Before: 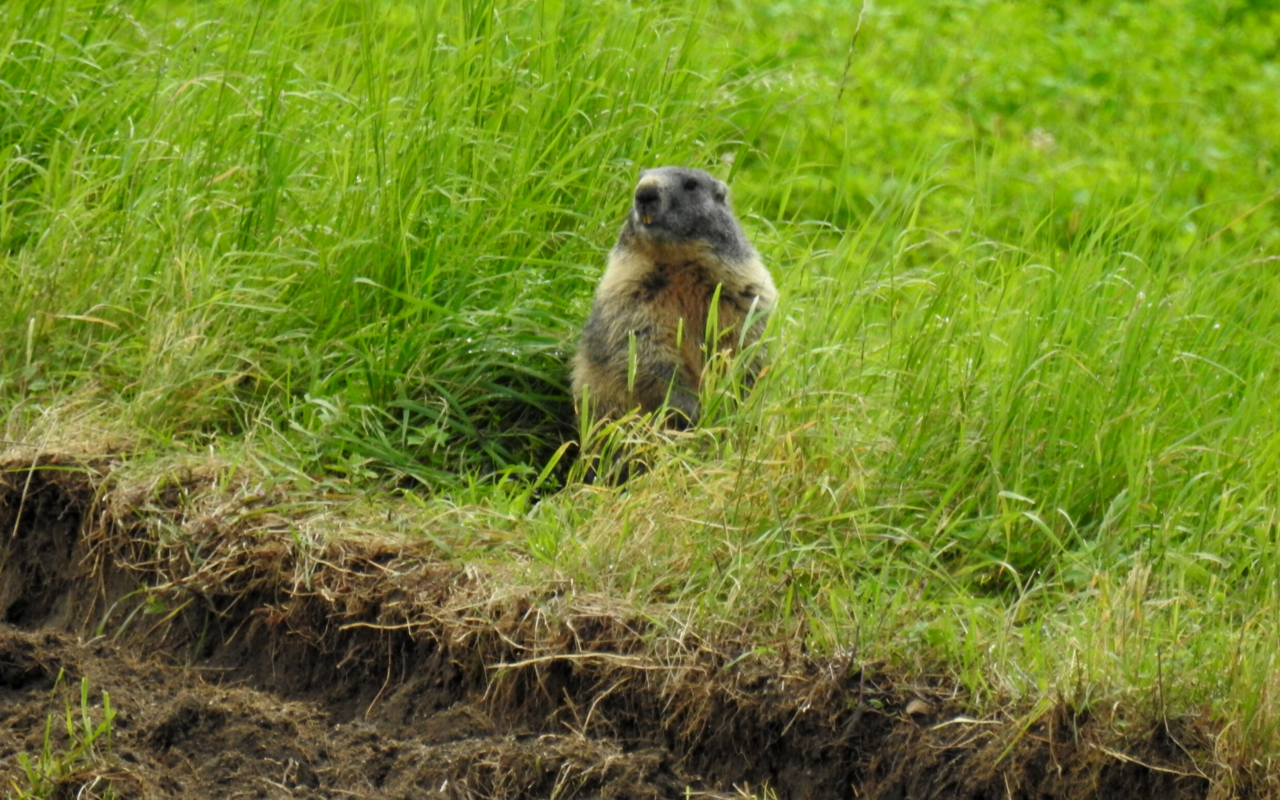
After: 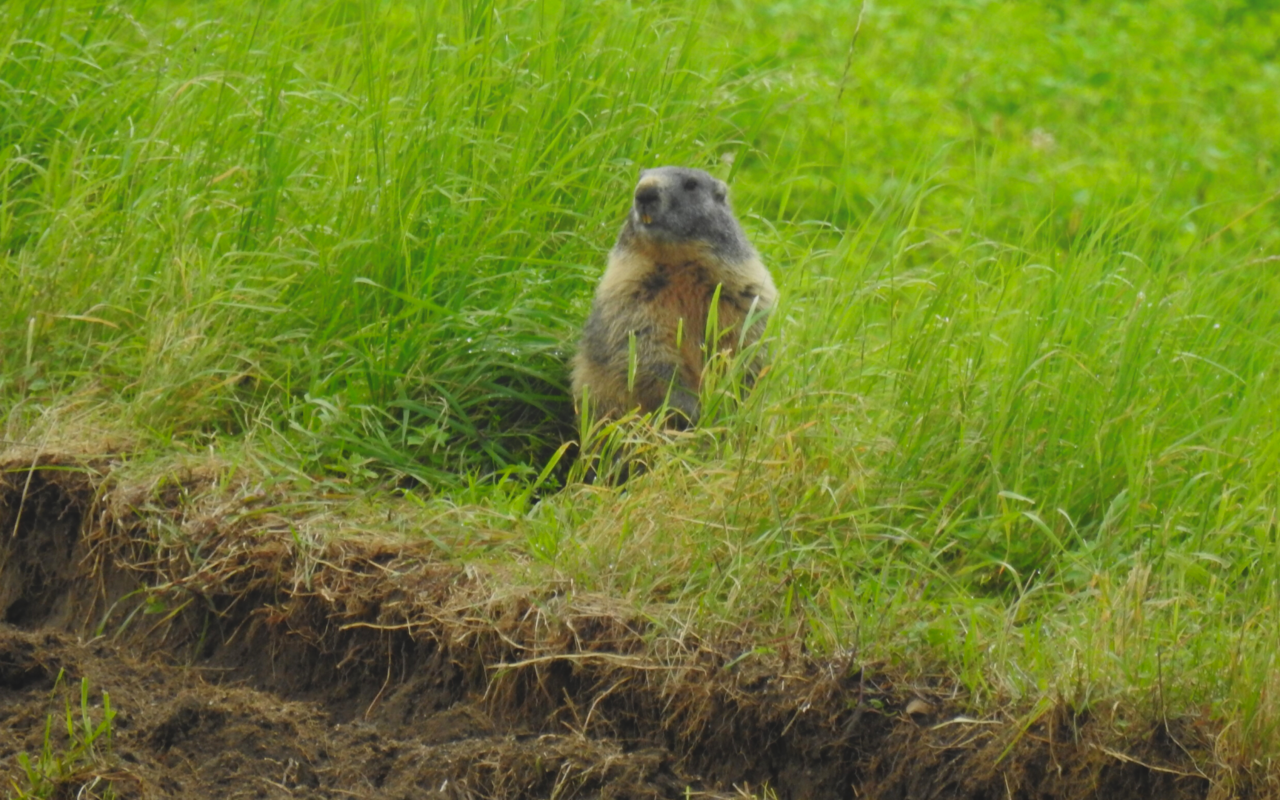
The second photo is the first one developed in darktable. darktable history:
local contrast: detail 72%
contrast equalizer: octaves 7, y [[0.5 ×6], [0.5 ×6], [0.5, 0.5, 0.501, 0.545, 0.707, 0.863], [0 ×6], [0 ×6]]
